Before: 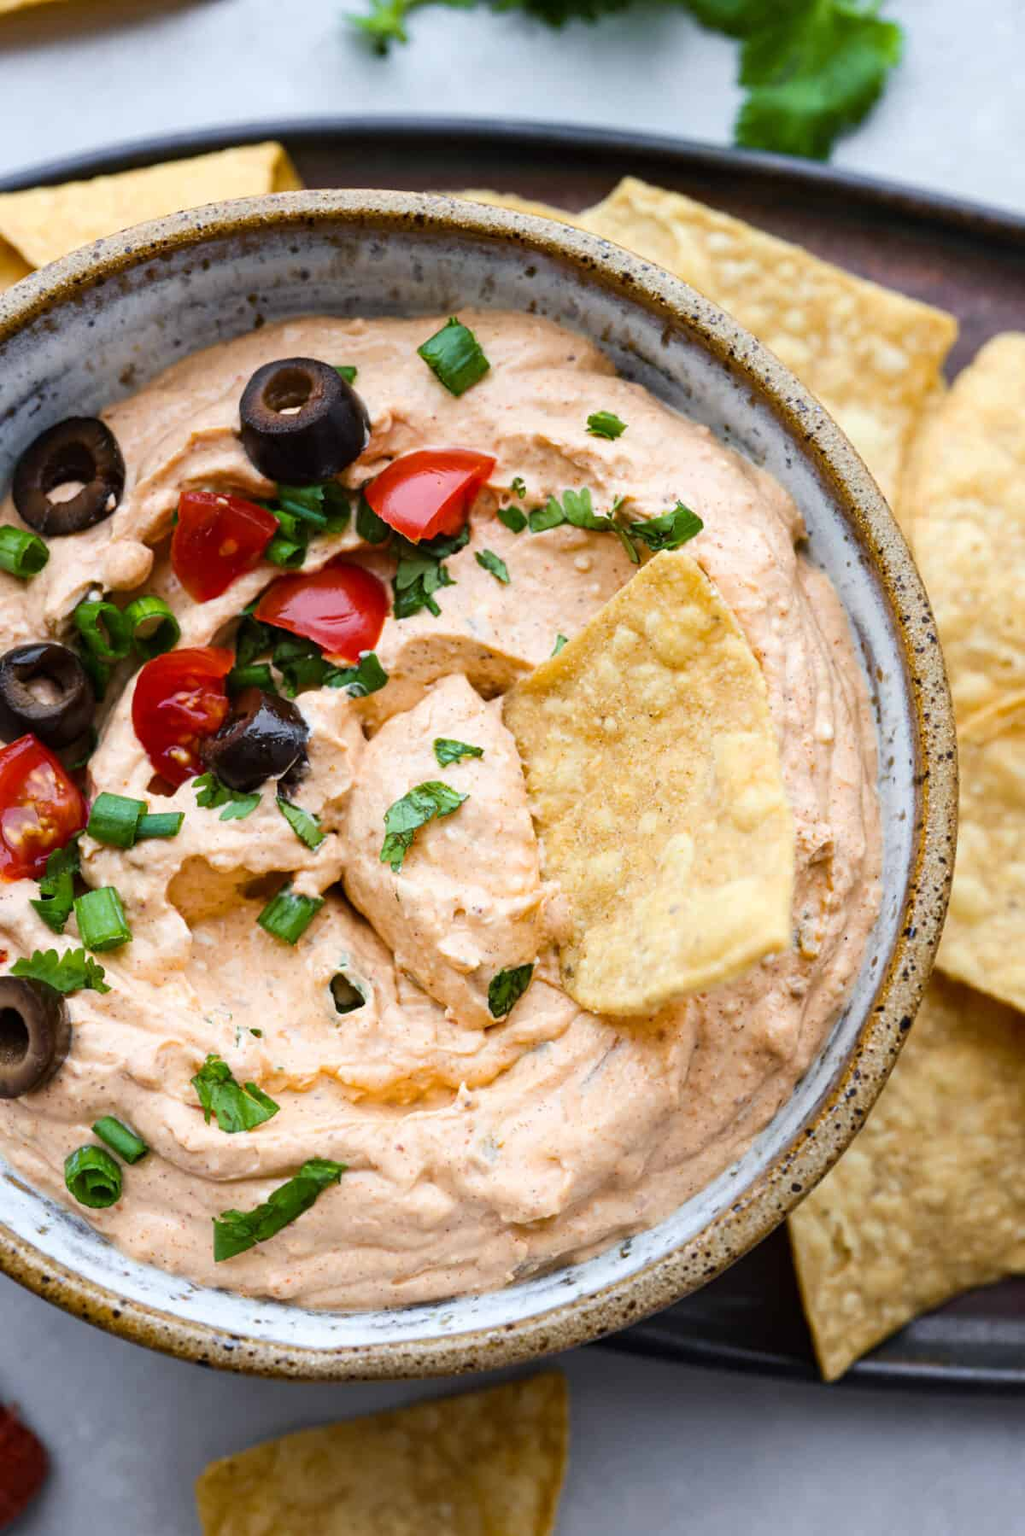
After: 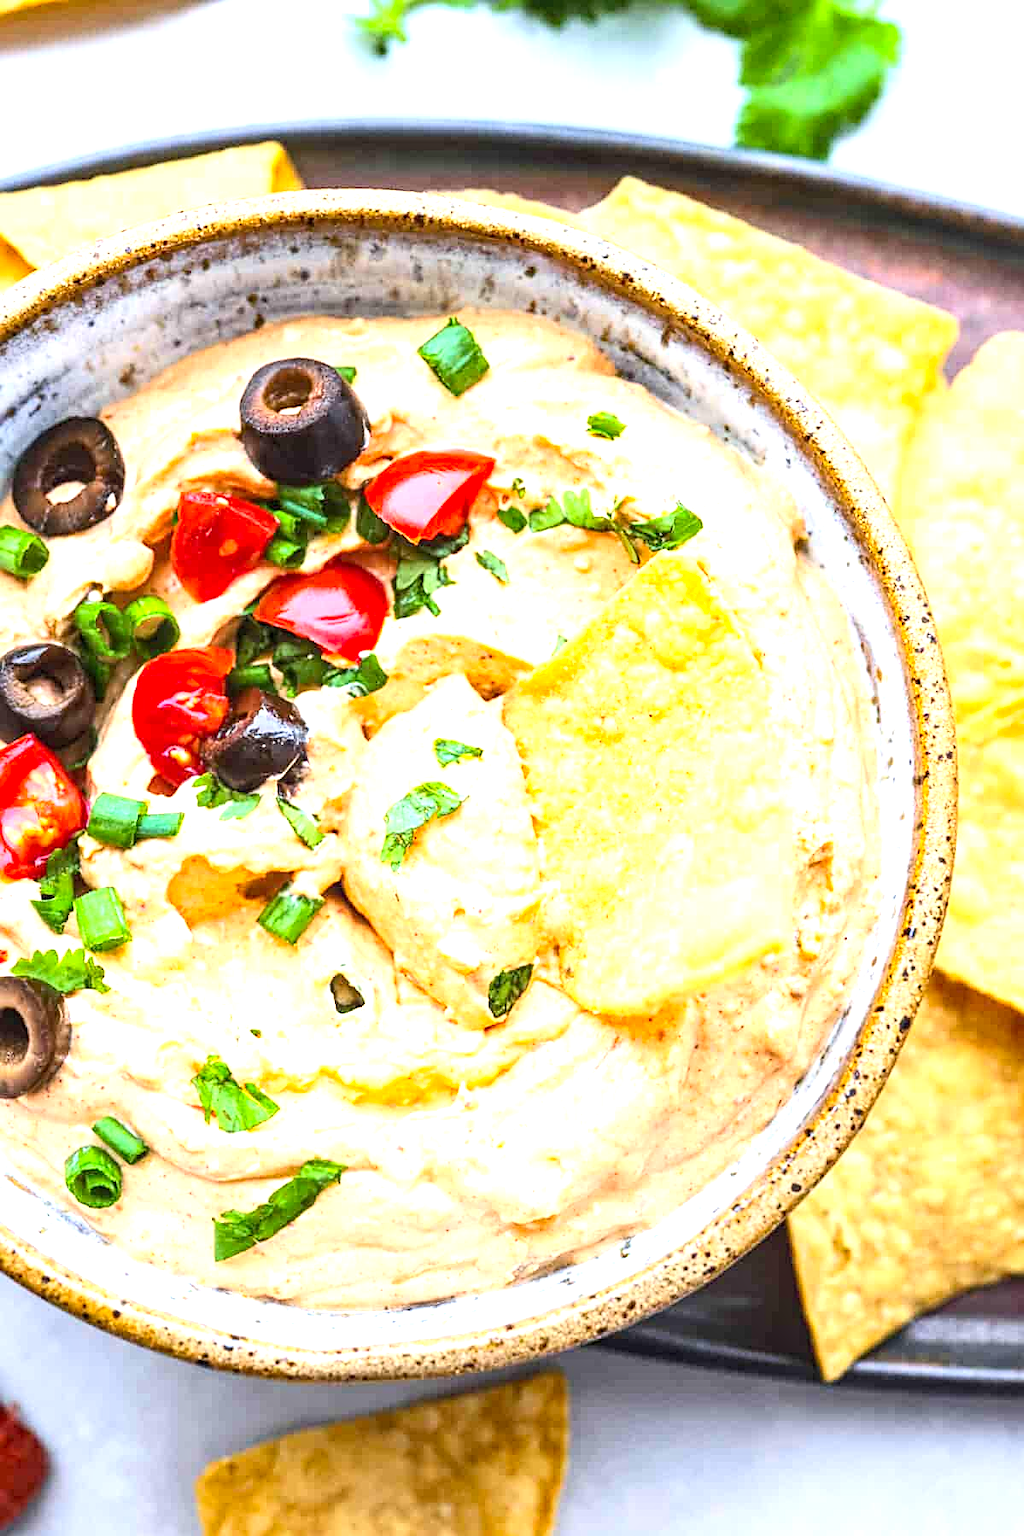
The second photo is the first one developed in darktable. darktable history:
local contrast: detail 130%
exposure: black level correction 0, exposure 1.491 EV, compensate highlight preservation false
sharpen: on, module defaults
contrast brightness saturation: contrast 0.2, brightness 0.167, saturation 0.225
